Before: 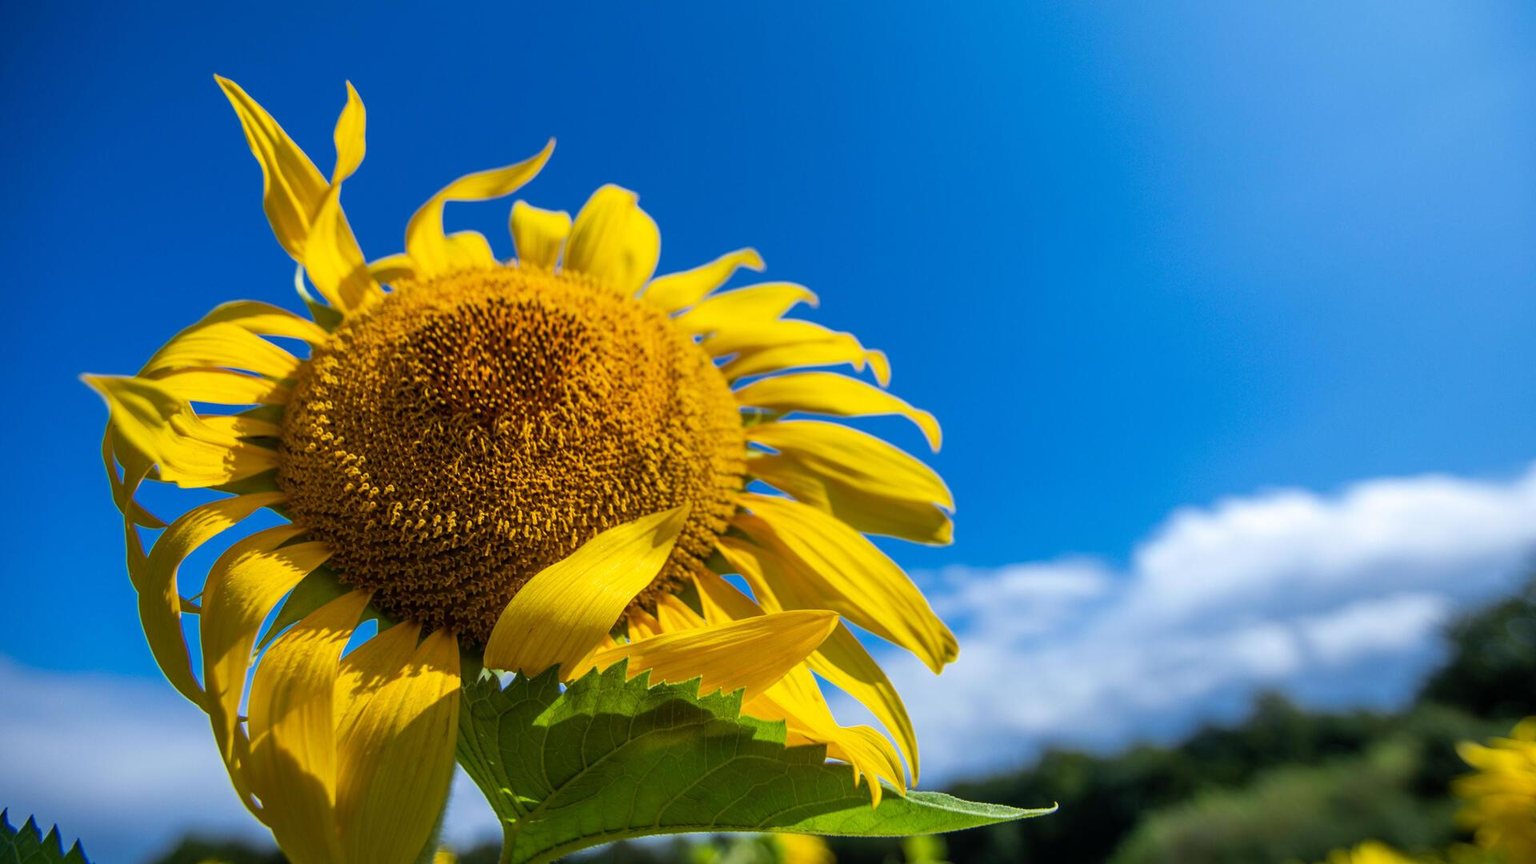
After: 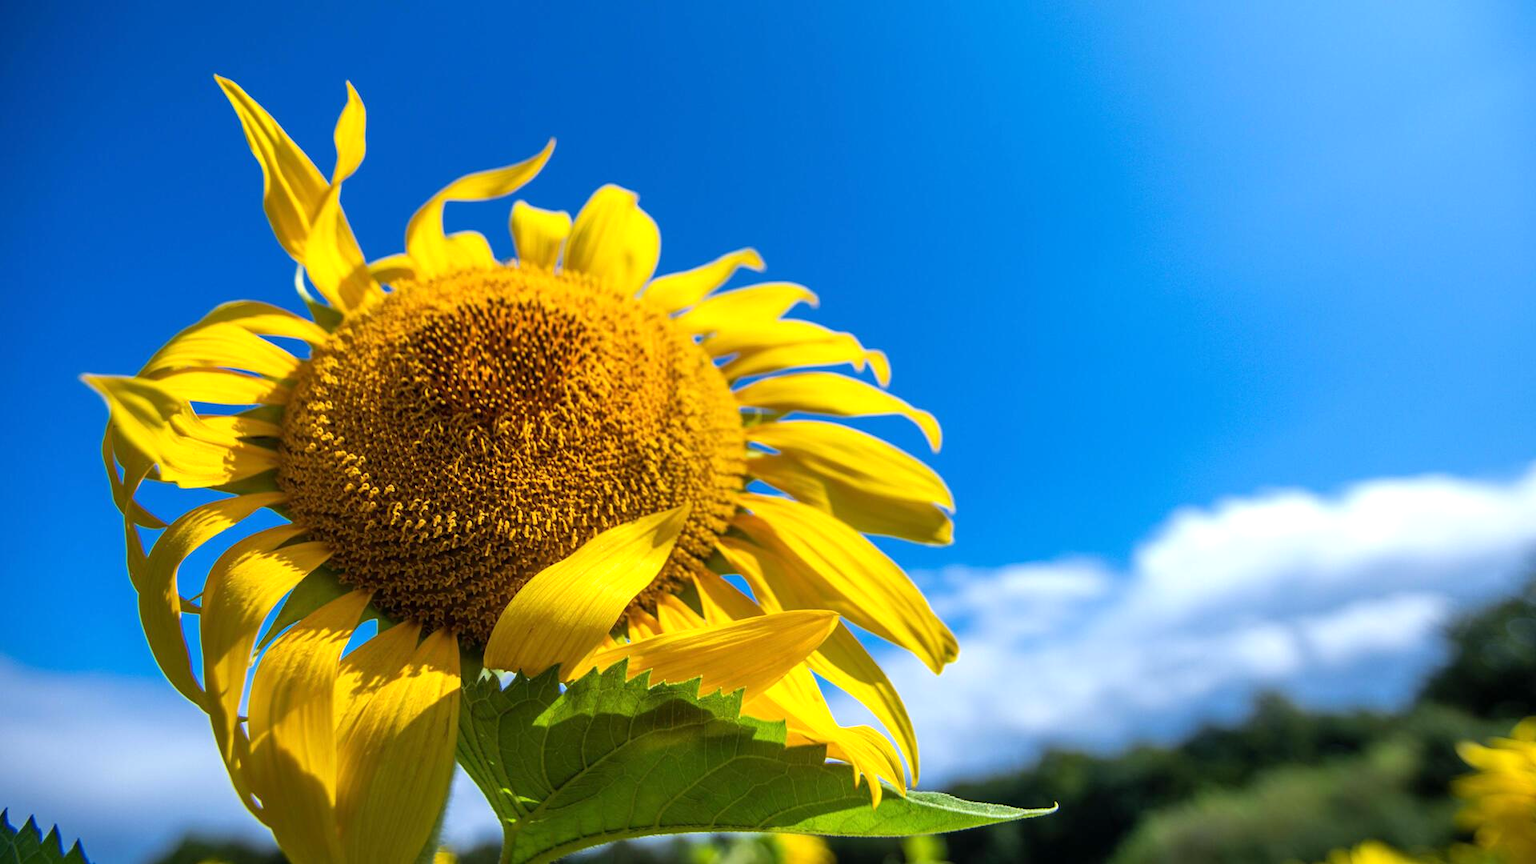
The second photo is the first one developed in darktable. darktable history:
exposure: exposure 0.377 EV, compensate highlight preservation false
